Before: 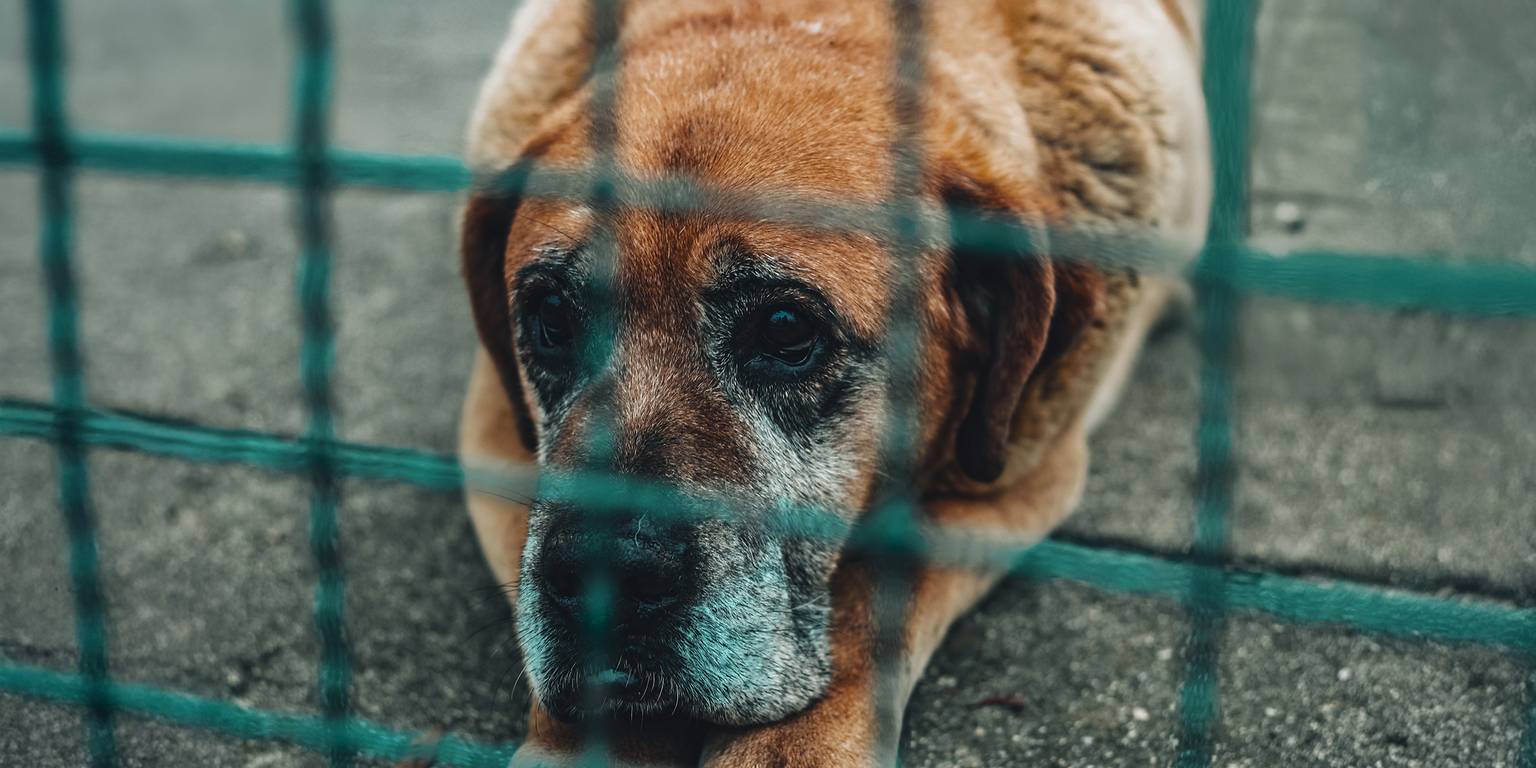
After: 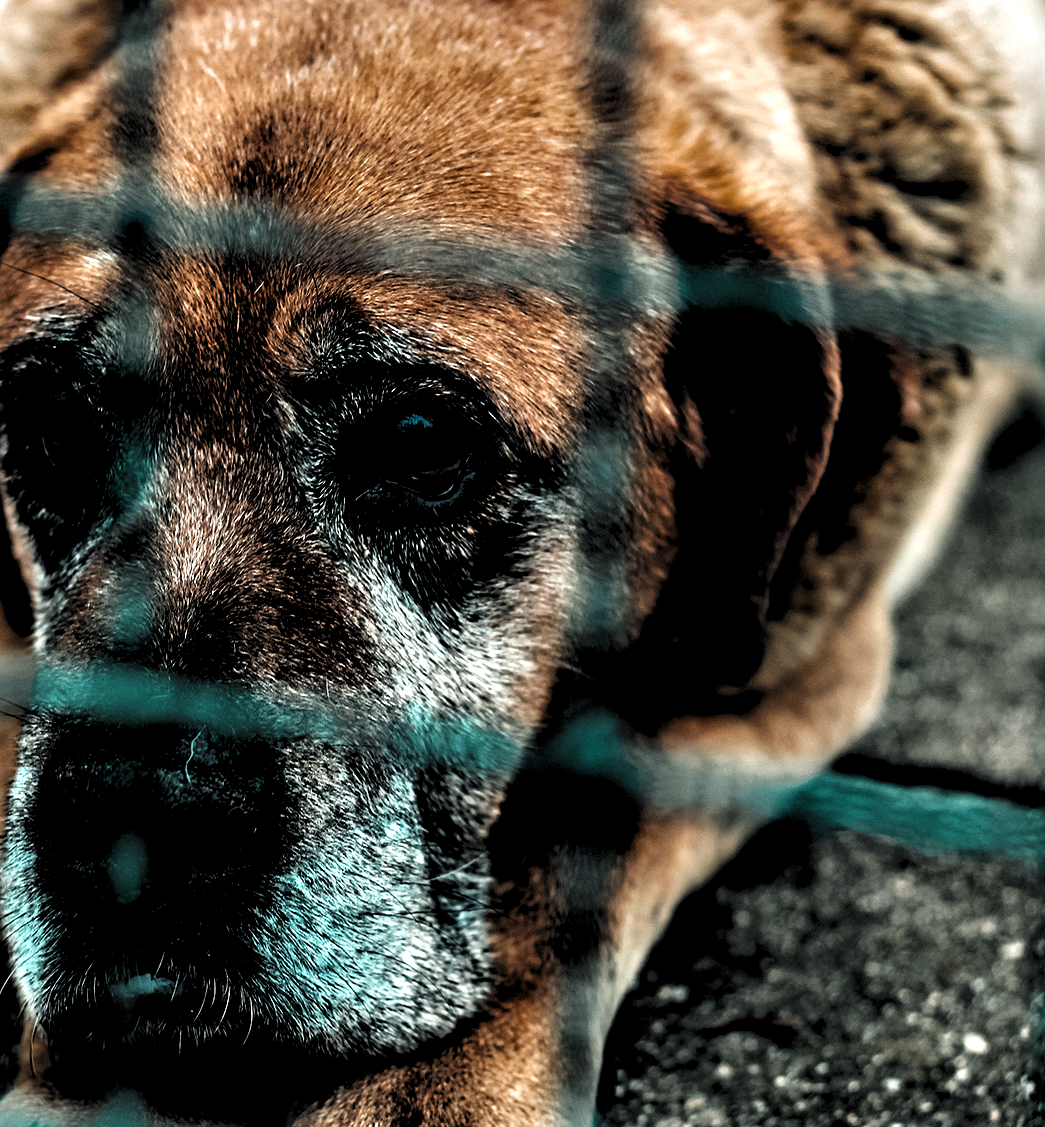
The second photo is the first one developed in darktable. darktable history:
contrast equalizer: octaves 7, y [[0.6 ×6], [0.55 ×6], [0 ×6], [0 ×6], [0 ×6]]
levels: levels [0.182, 0.542, 0.902]
crop: left 33.627%, top 6.08%, right 22.796%
